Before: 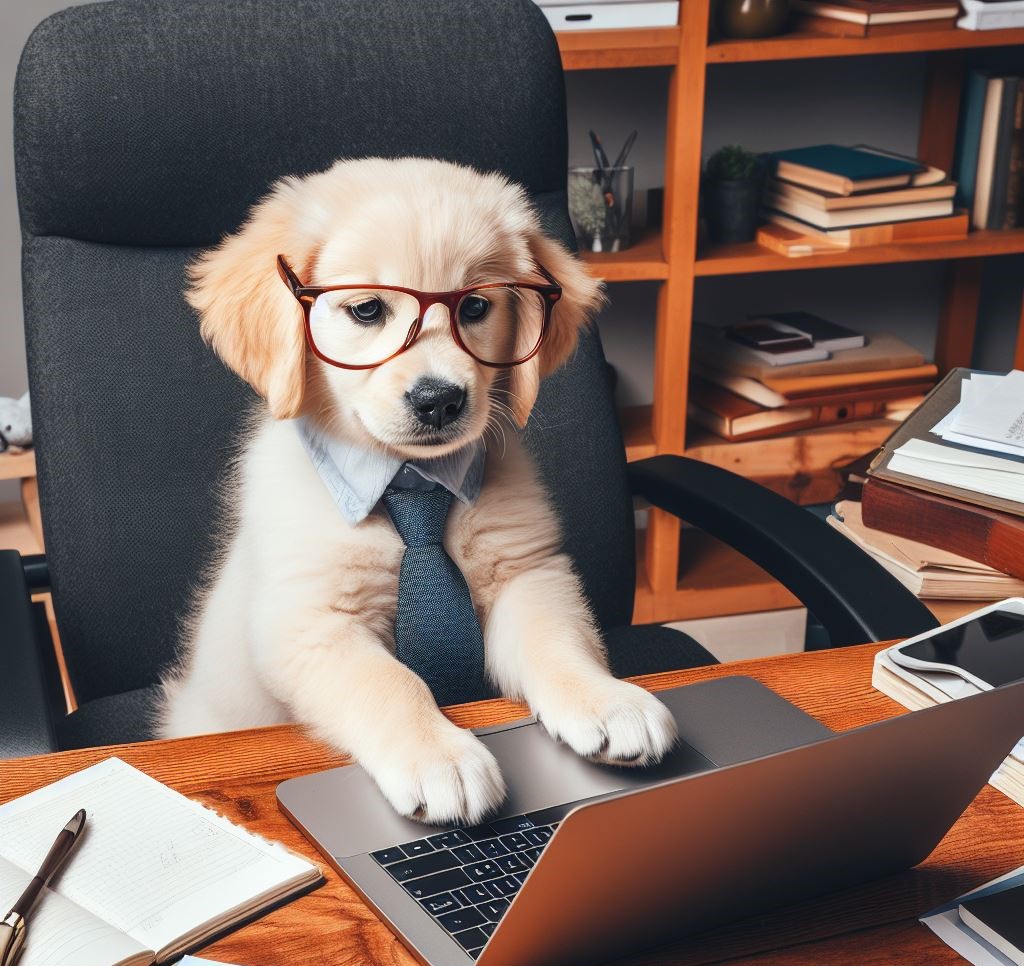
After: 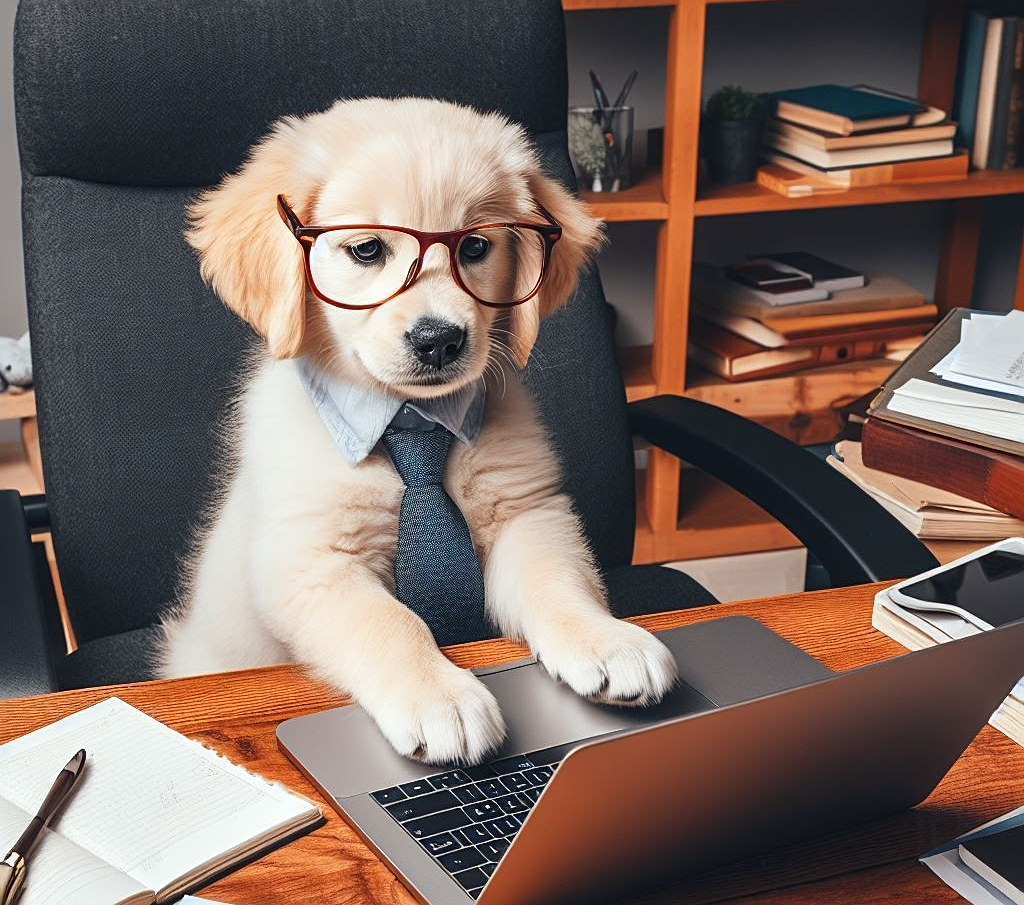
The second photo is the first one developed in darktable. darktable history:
sharpen: radius 2.167, amount 0.381, threshold 0
crop and rotate: top 6.25%
